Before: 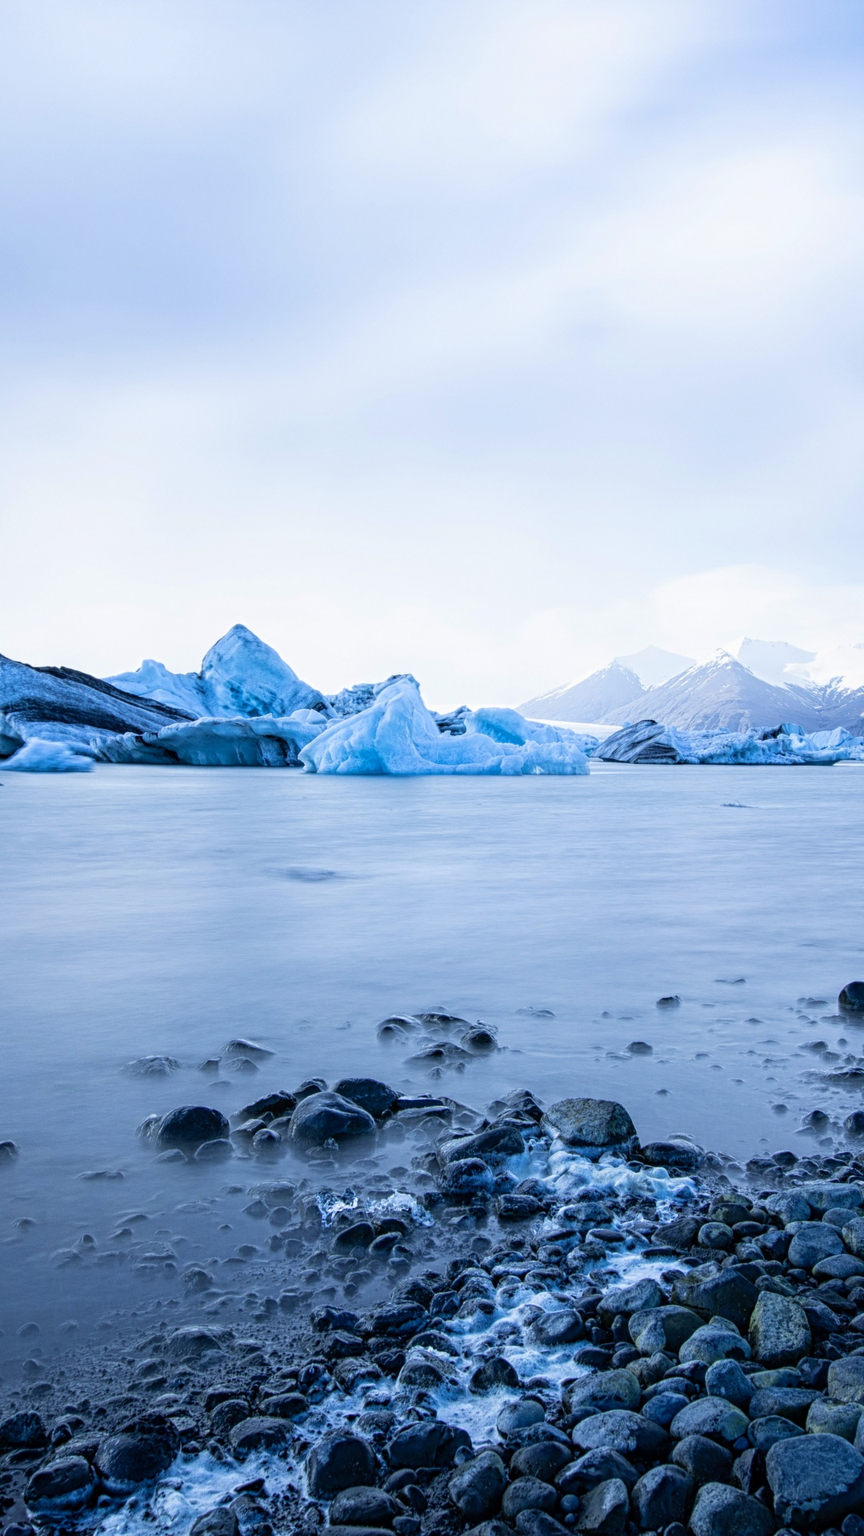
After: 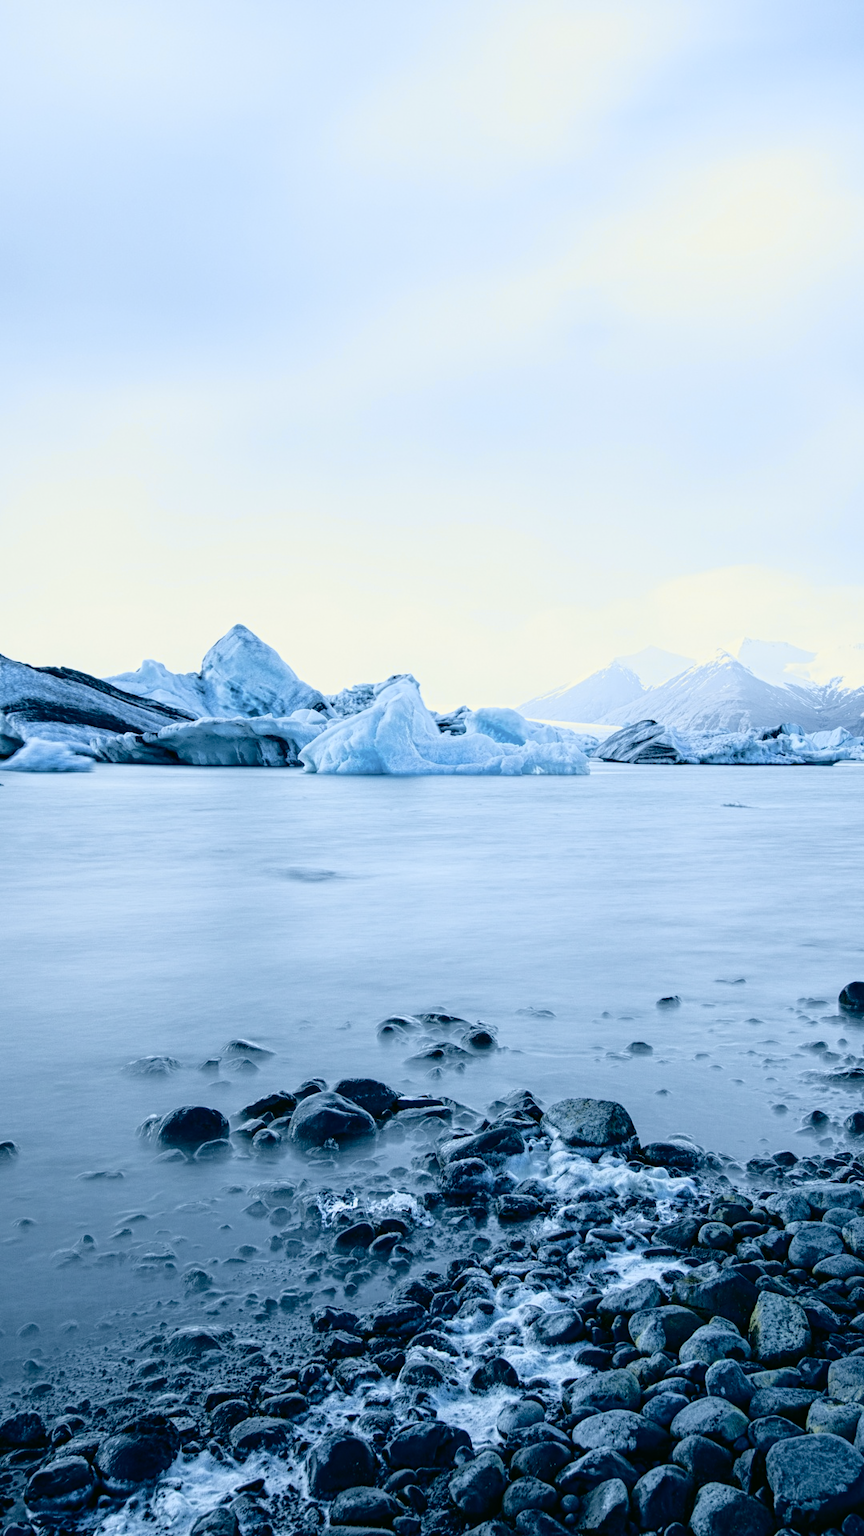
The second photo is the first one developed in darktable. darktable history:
color correction: highlights a* -0.412, highlights b* 9.27, shadows a* -8.75, shadows b* 0.698
tone curve: curves: ch0 [(0, 0) (0.088, 0.042) (0.208, 0.176) (0.257, 0.267) (0.406, 0.483) (0.489, 0.556) (0.667, 0.73) (0.793, 0.851) (0.994, 0.974)]; ch1 [(0, 0) (0.161, 0.092) (0.35, 0.33) (0.392, 0.392) (0.457, 0.467) (0.505, 0.497) (0.537, 0.518) (0.553, 0.53) (0.58, 0.567) (0.739, 0.697) (1, 1)]; ch2 [(0, 0) (0.346, 0.362) (0.448, 0.419) (0.502, 0.499) (0.533, 0.517) (0.556, 0.533) (0.629, 0.619) (0.717, 0.678) (1, 1)], color space Lab, independent channels, preserve colors none
